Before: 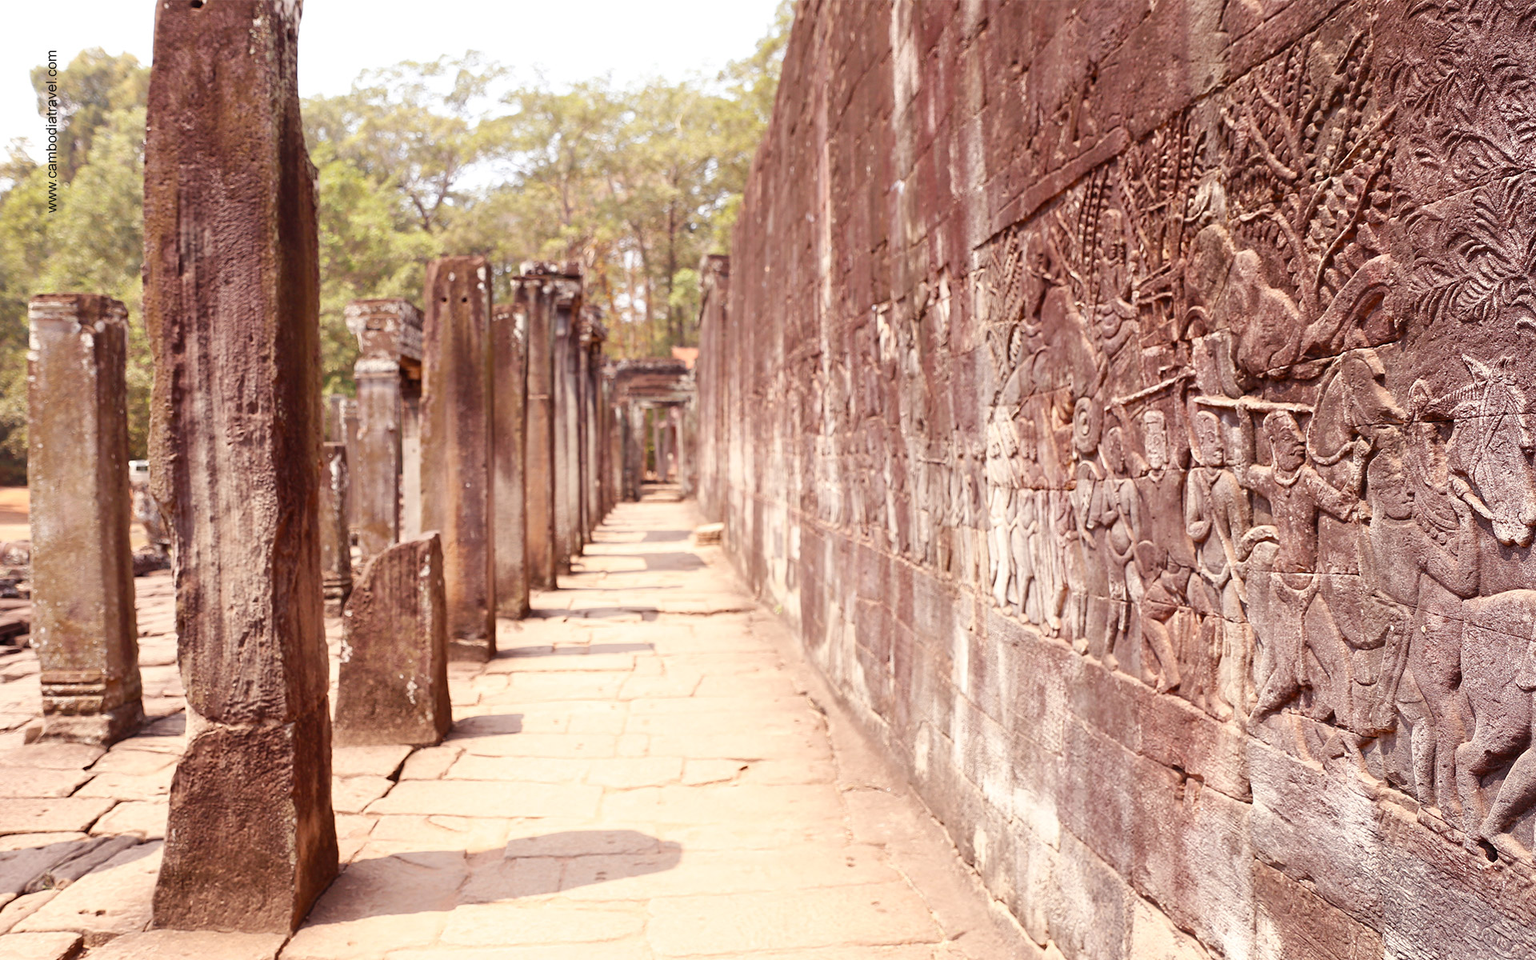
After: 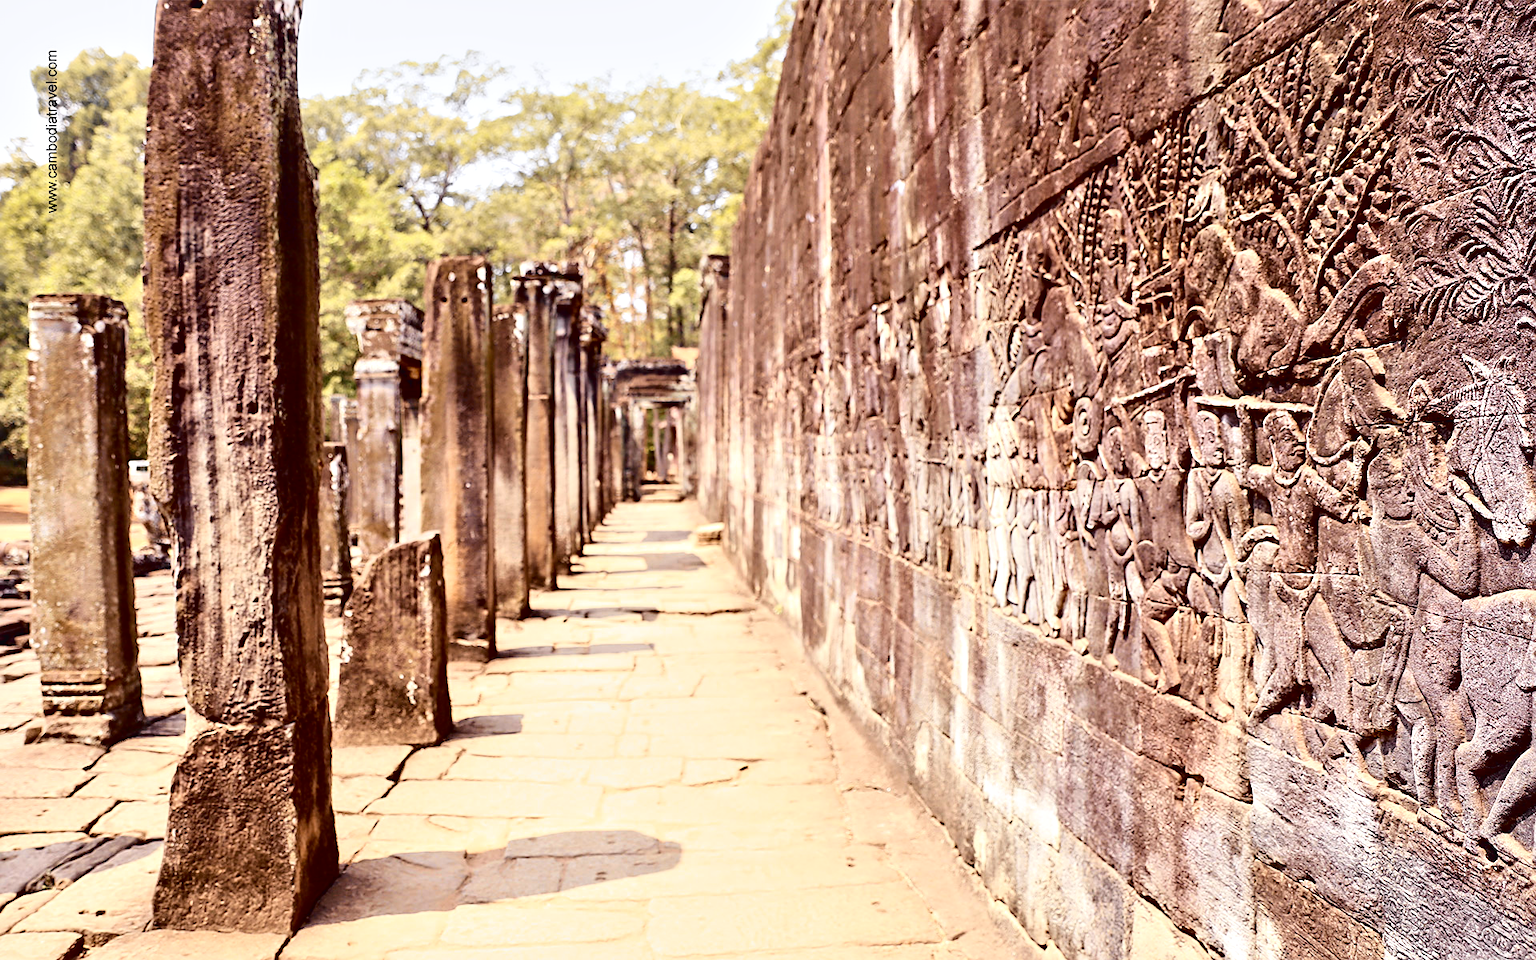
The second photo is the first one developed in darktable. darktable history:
sharpen: on, module defaults
tone curve: curves: ch0 [(0, 0.023) (0.104, 0.058) (0.21, 0.162) (0.469, 0.524) (0.579, 0.65) (0.725, 0.8) (0.858, 0.903) (1, 0.974)]; ch1 [(0, 0) (0.414, 0.395) (0.447, 0.447) (0.502, 0.501) (0.521, 0.512) (0.566, 0.566) (0.618, 0.61) (0.654, 0.642) (1, 1)]; ch2 [(0, 0) (0.369, 0.388) (0.437, 0.453) (0.492, 0.485) (0.524, 0.508) (0.553, 0.566) (0.583, 0.608) (1, 1)], color space Lab, independent channels, preserve colors none
contrast equalizer: y [[0.511, 0.558, 0.631, 0.632, 0.559, 0.512], [0.5 ×6], [0.507, 0.559, 0.627, 0.644, 0.647, 0.647], [0 ×6], [0 ×6]]
